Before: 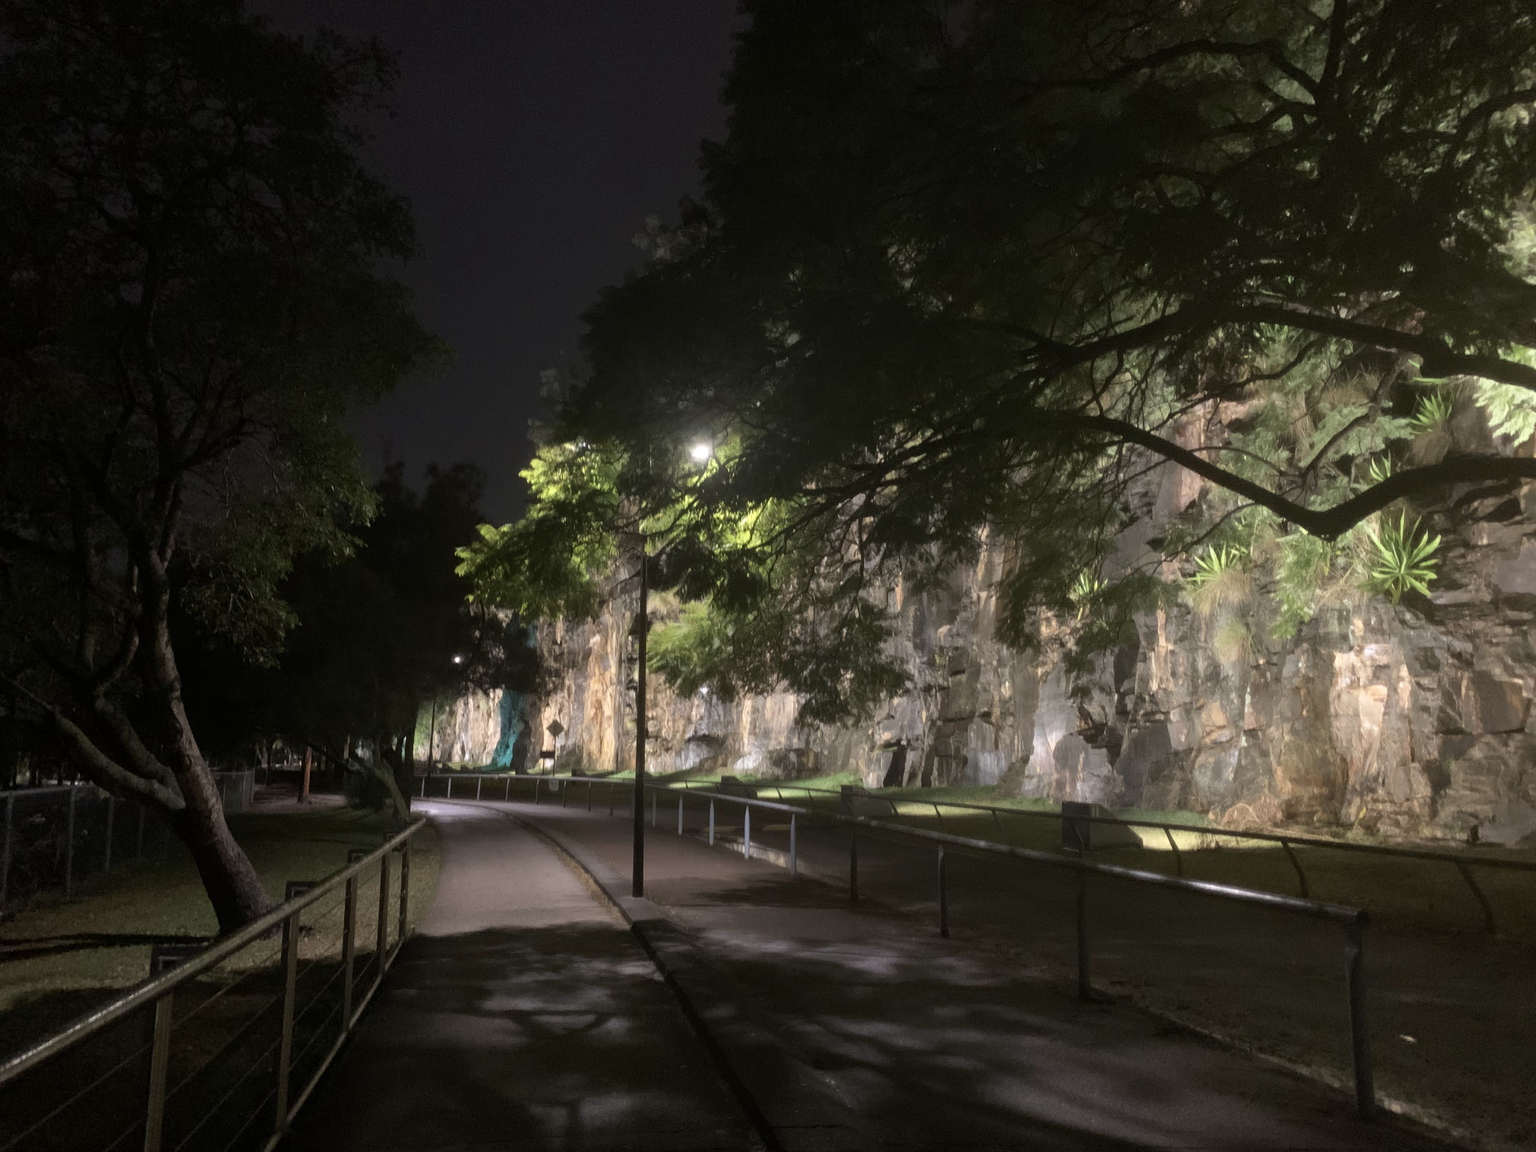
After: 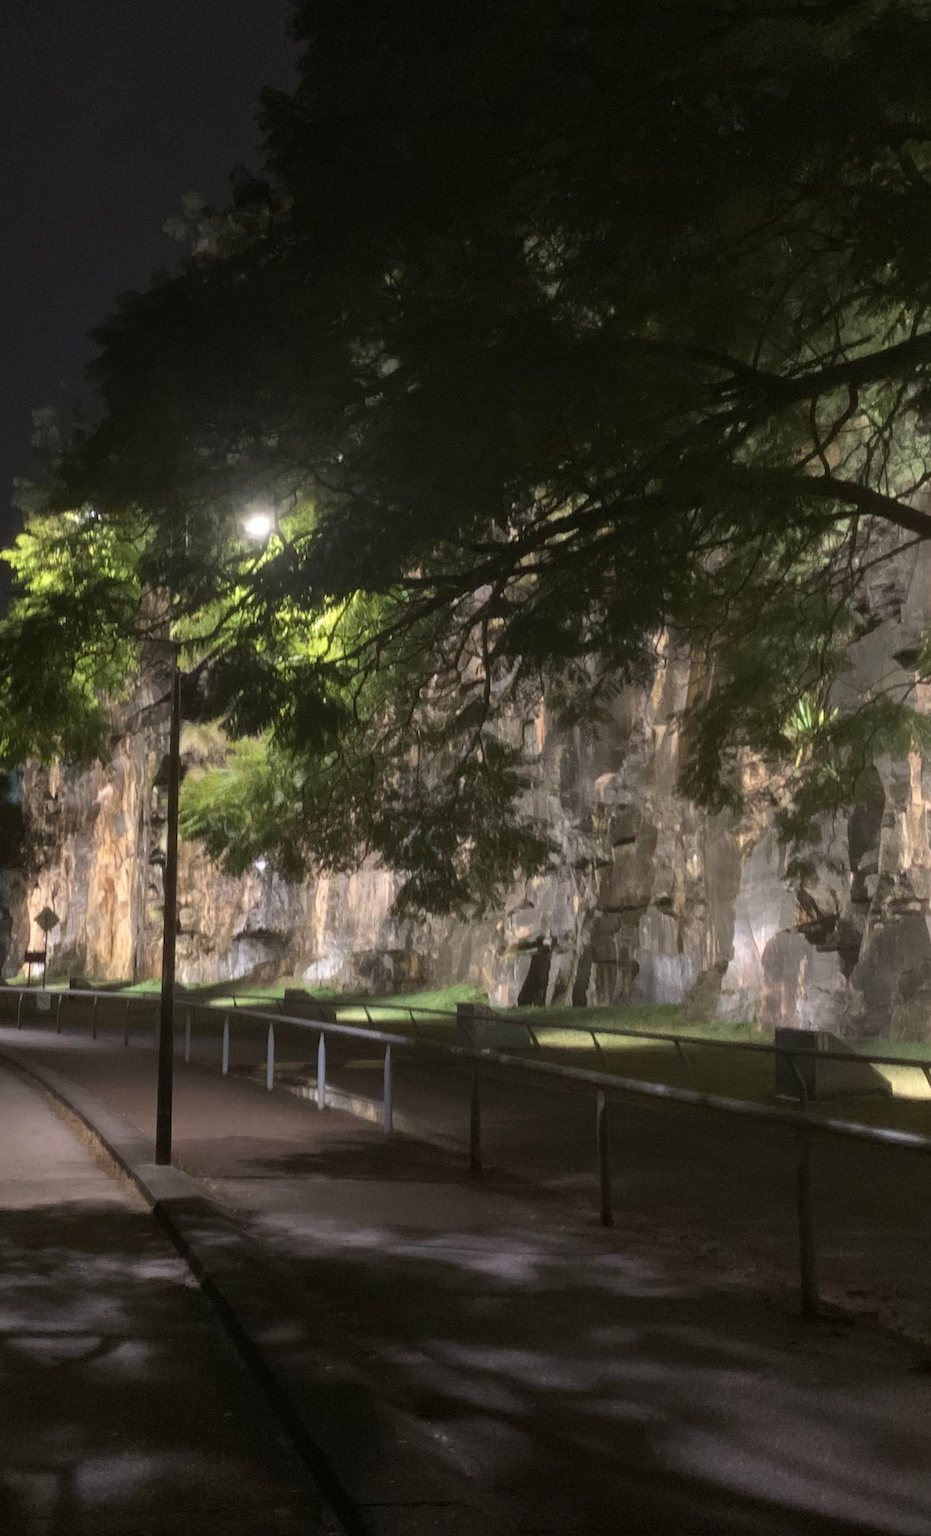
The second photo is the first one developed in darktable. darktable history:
crop: left 33.452%, top 6.025%, right 23.155%
rotate and perspective: rotation 0.226°, lens shift (vertical) -0.042, crop left 0.023, crop right 0.982, crop top 0.006, crop bottom 0.994
